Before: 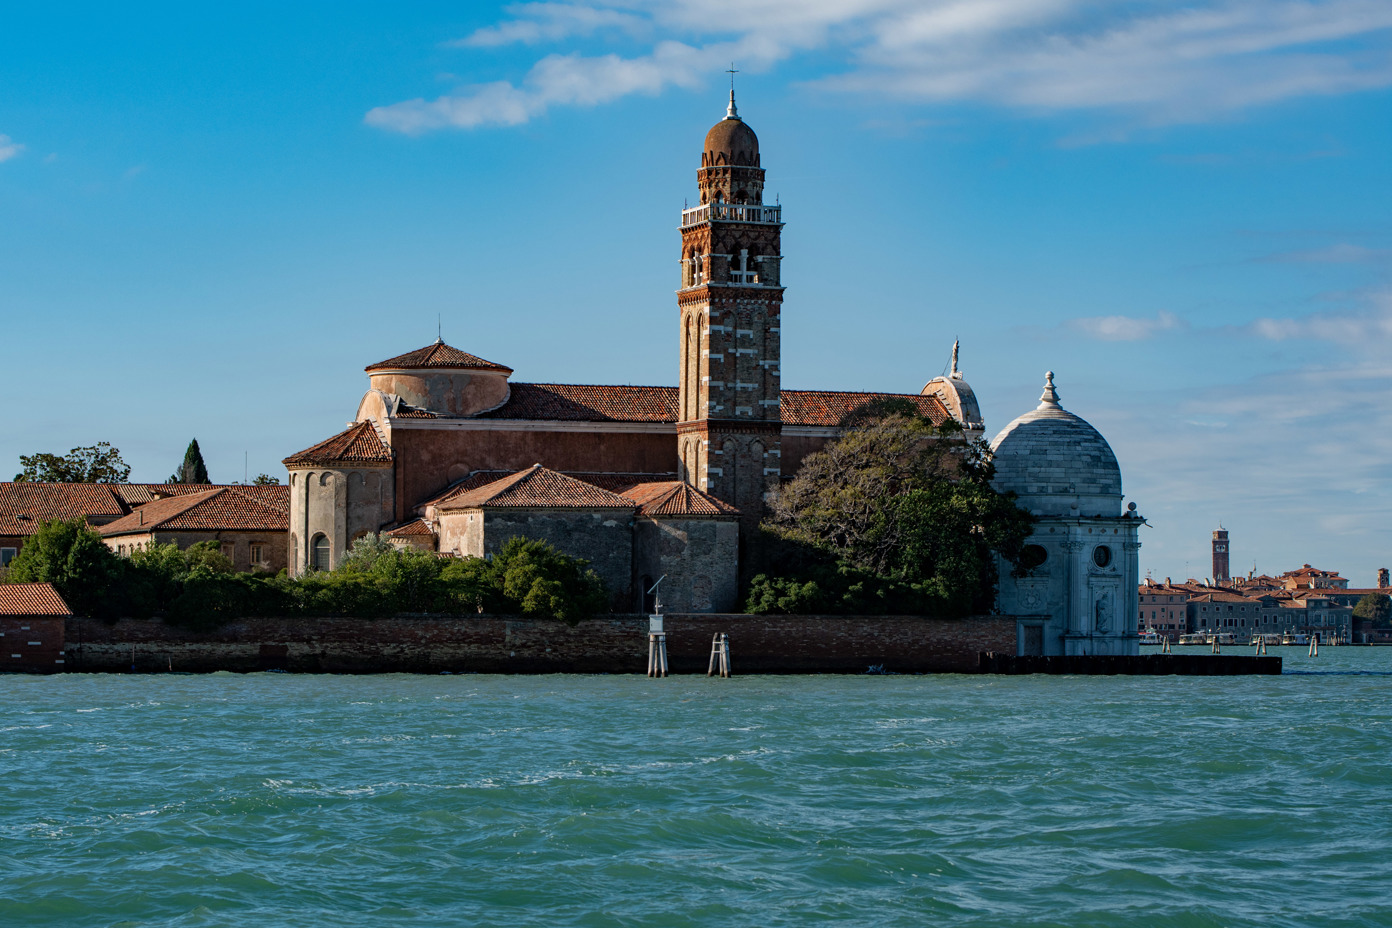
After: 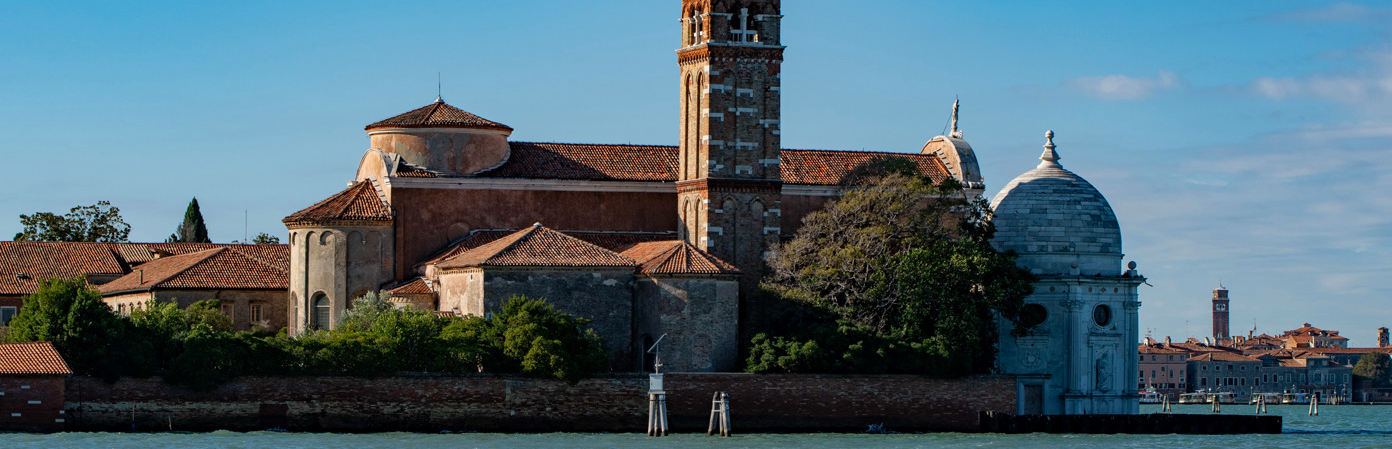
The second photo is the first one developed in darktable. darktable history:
crop and rotate: top 26.056%, bottom 25.543%
color correction: saturation 1.1
